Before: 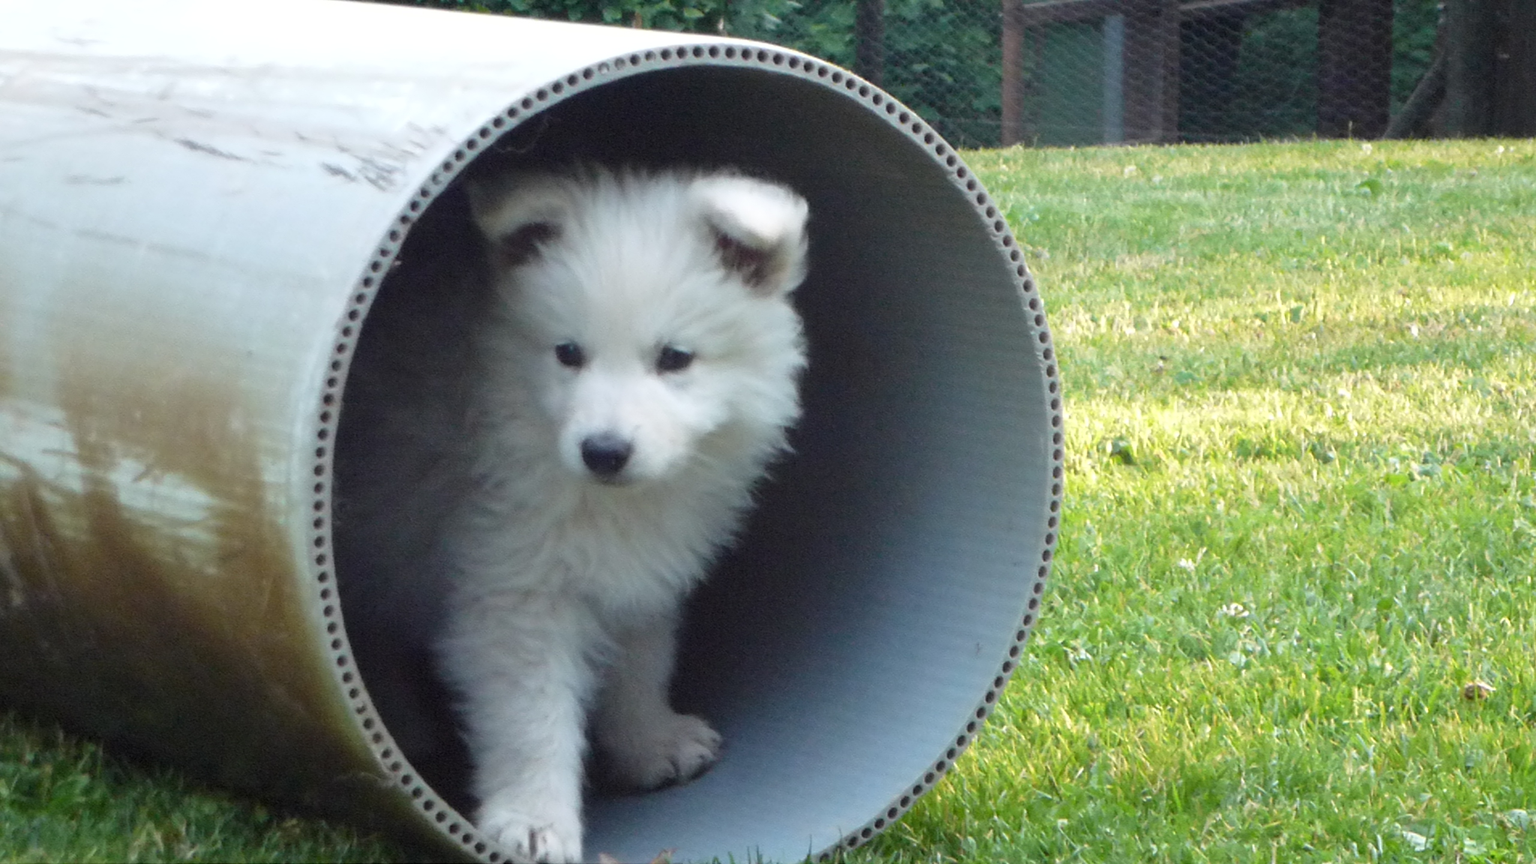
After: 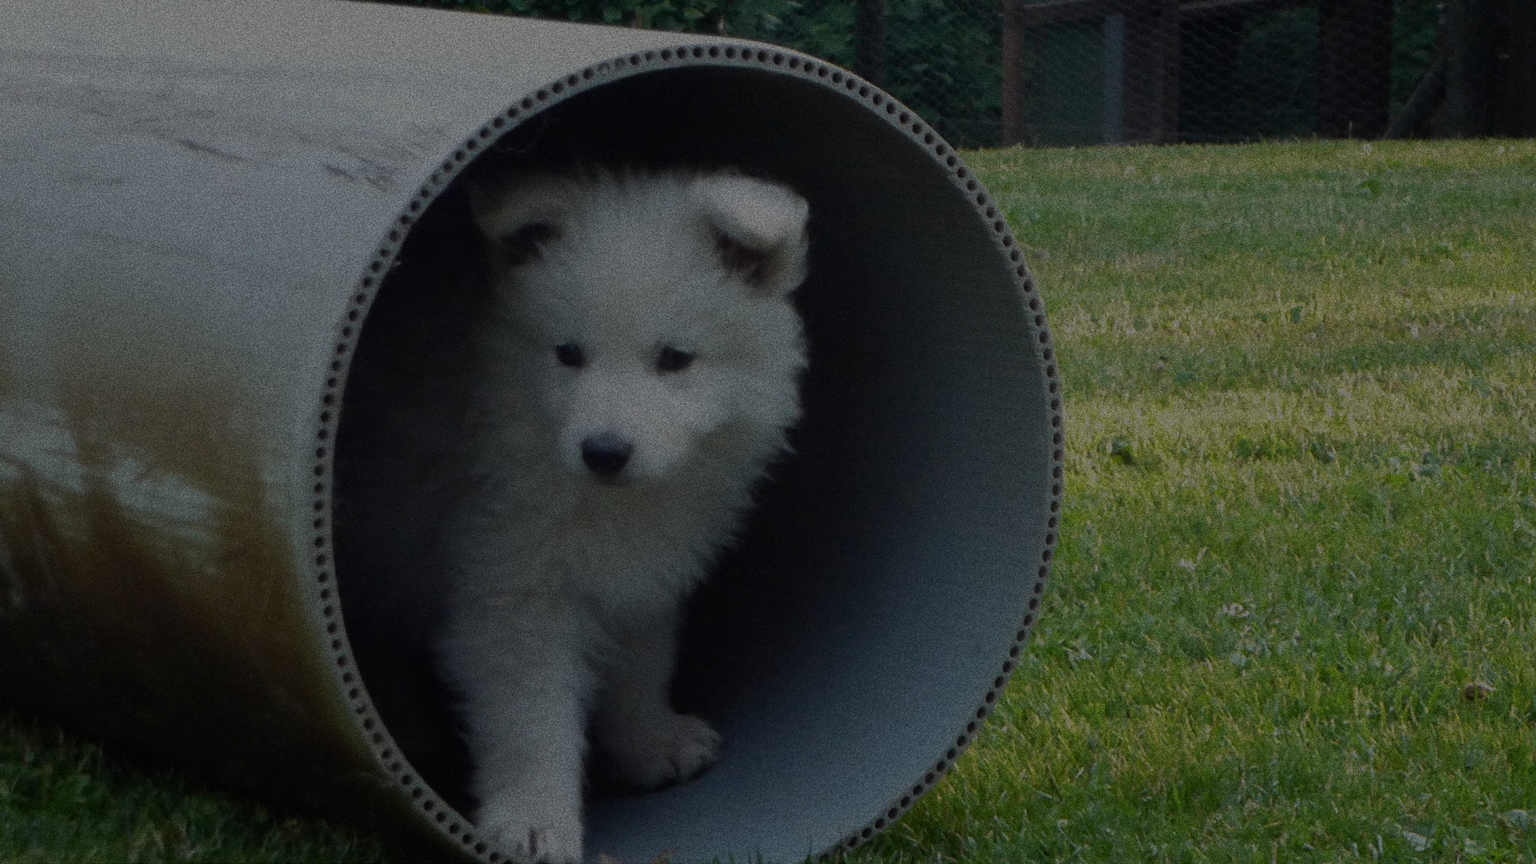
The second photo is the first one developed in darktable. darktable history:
grain: coarseness 10.62 ISO, strength 55.56%
exposure: exposure -2.446 EV, compensate highlight preservation false
